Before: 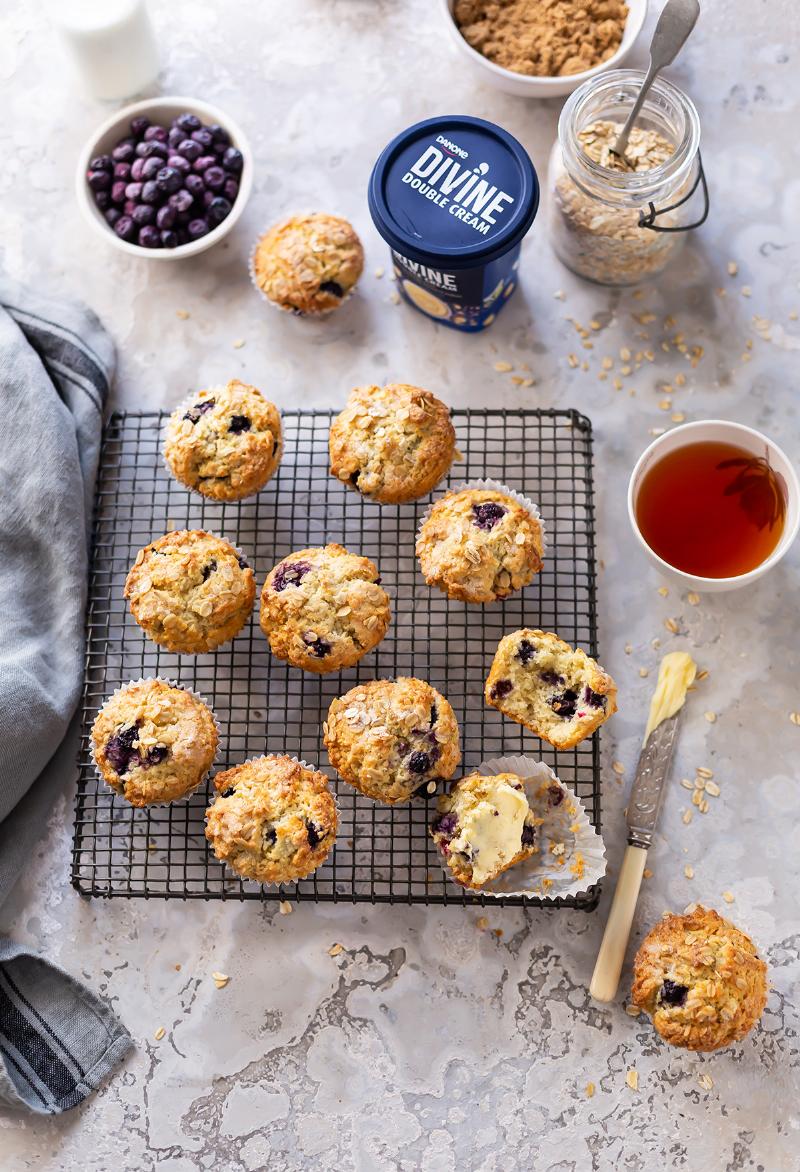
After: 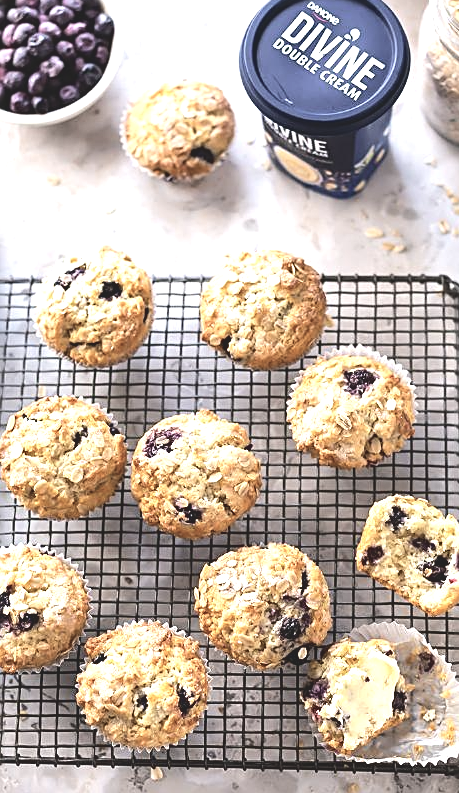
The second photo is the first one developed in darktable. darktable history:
sharpen: on, module defaults
crop: left 16.223%, top 11.497%, right 26.284%, bottom 20.763%
exposure: exposure 0.718 EV, compensate highlight preservation false
tone equalizer: -8 EV -0.715 EV, -7 EV -0.706 EV, -6 EV -0.639 EV, -5 EV -0.374 EV, -3 EV 0.383 EV, -2 EV 0.6 EV, -1 EV 0.693 EV, +0 EV 0.744 EV, edges refinement/feathering 500, mask exposure compensation -1.57 EV, preserve details no
contrast brightness saturation: contrast -0.259, saturation -0.432
